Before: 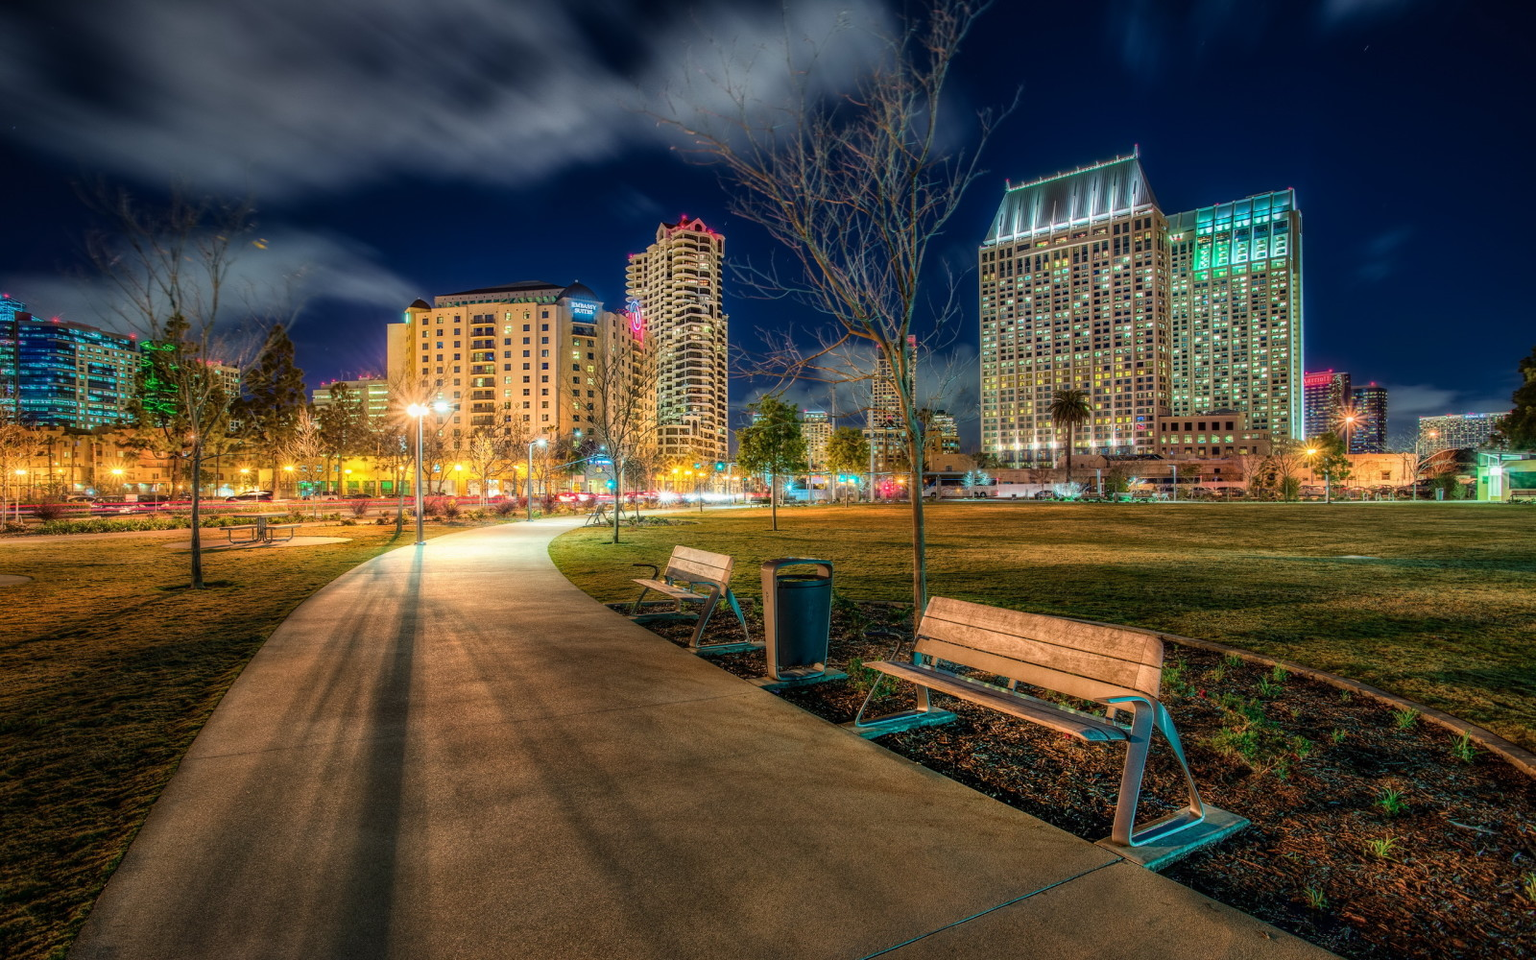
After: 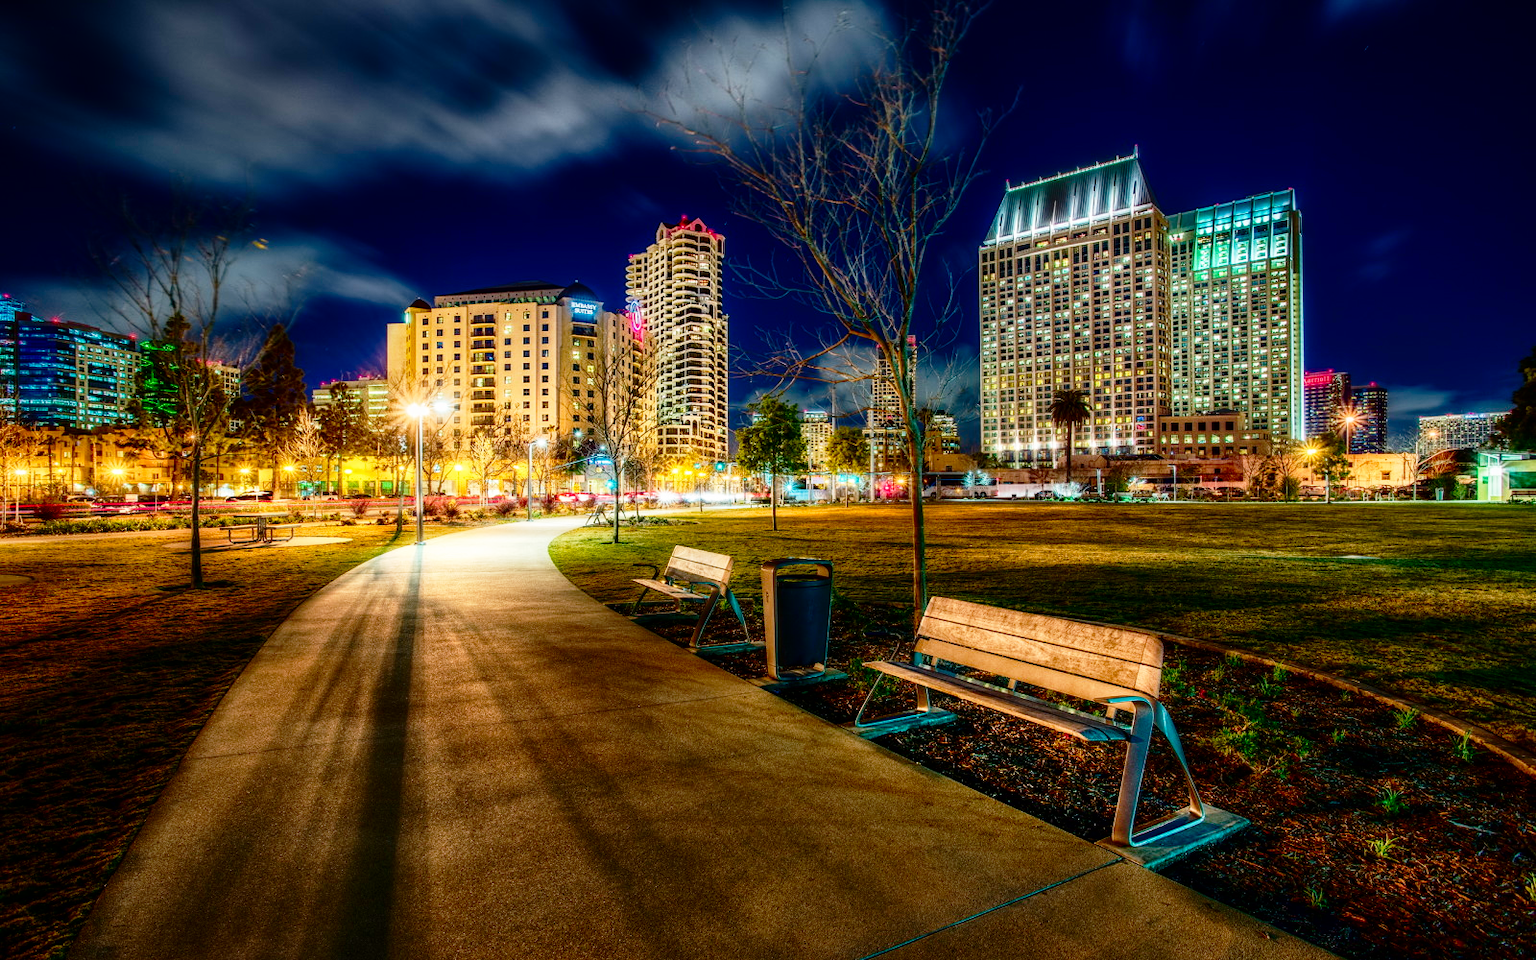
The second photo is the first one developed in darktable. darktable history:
base curve: curves: ch0 [(0, 0) (0.028, 0.03) (0.121, 0.232) (0.46, 0.748) (0.859, 0.968) (1, 1)], preserve colors none
contrast brightness saturation: contrast 0.102, brightness -0.274, saturation 0.136
